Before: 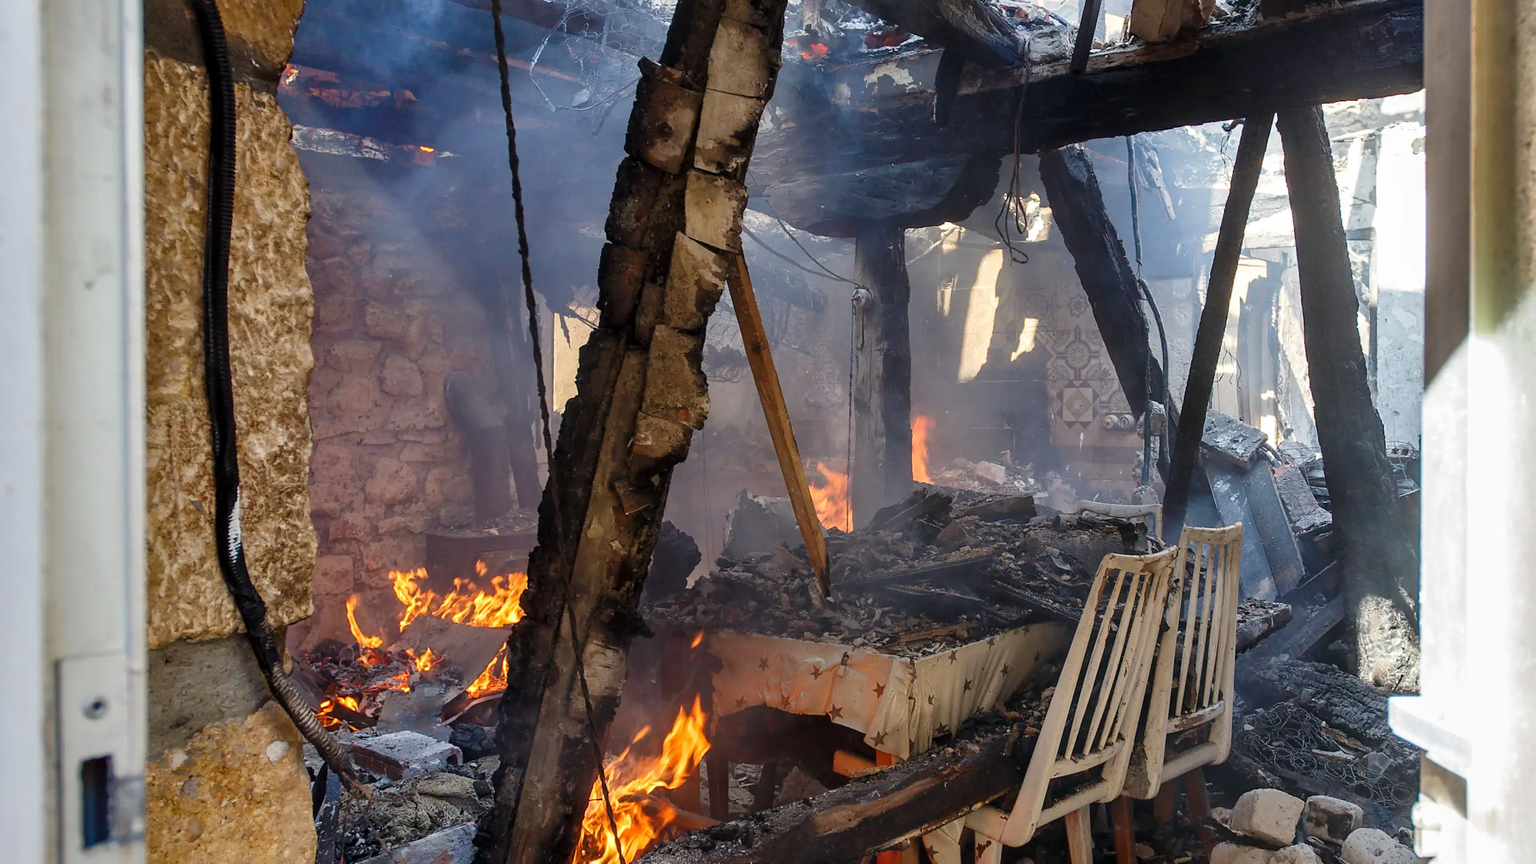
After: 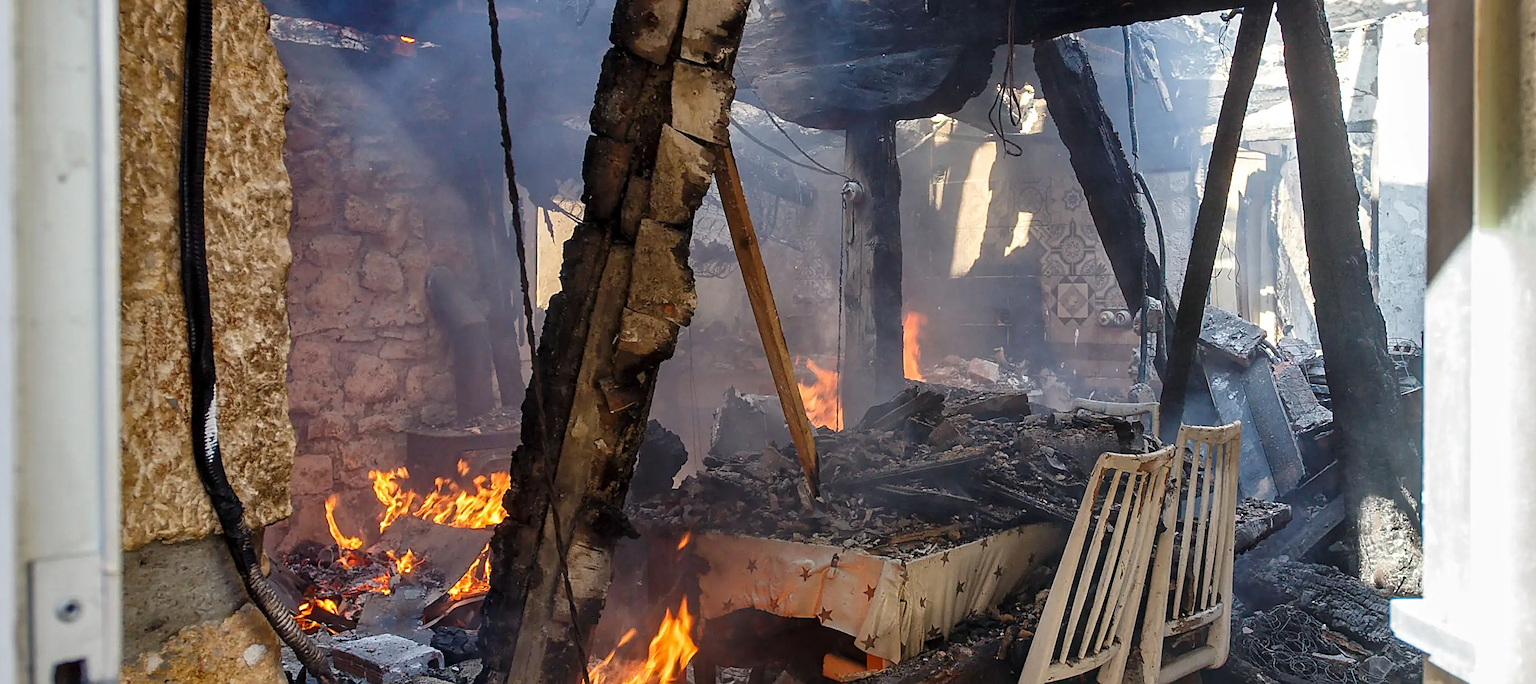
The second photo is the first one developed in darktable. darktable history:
crop and rotate: left 1.862%, top 12.842%, right 0.28%, bottom 9.586%
sharpen: on, module defaults
local contrast: mode bilateral grid, contrast 10, coarseness 24, detail 115%, midtone range 0.2
